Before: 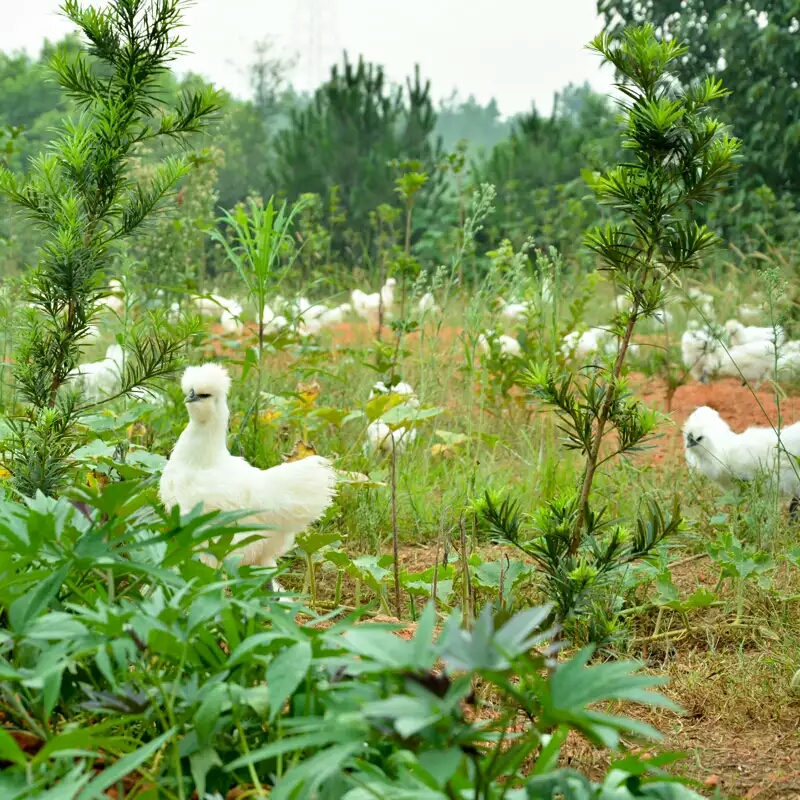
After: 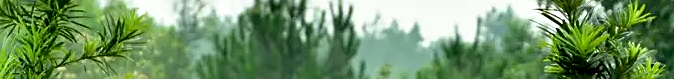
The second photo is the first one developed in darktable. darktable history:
sharpen: on, module defaults
exposure: black level correction 0.005, exposure 0.014 EV, compensate highlight preservation false
crop and rotate: left 9.644%, top 9.491%, right 6.021%, bottom 80.509%
